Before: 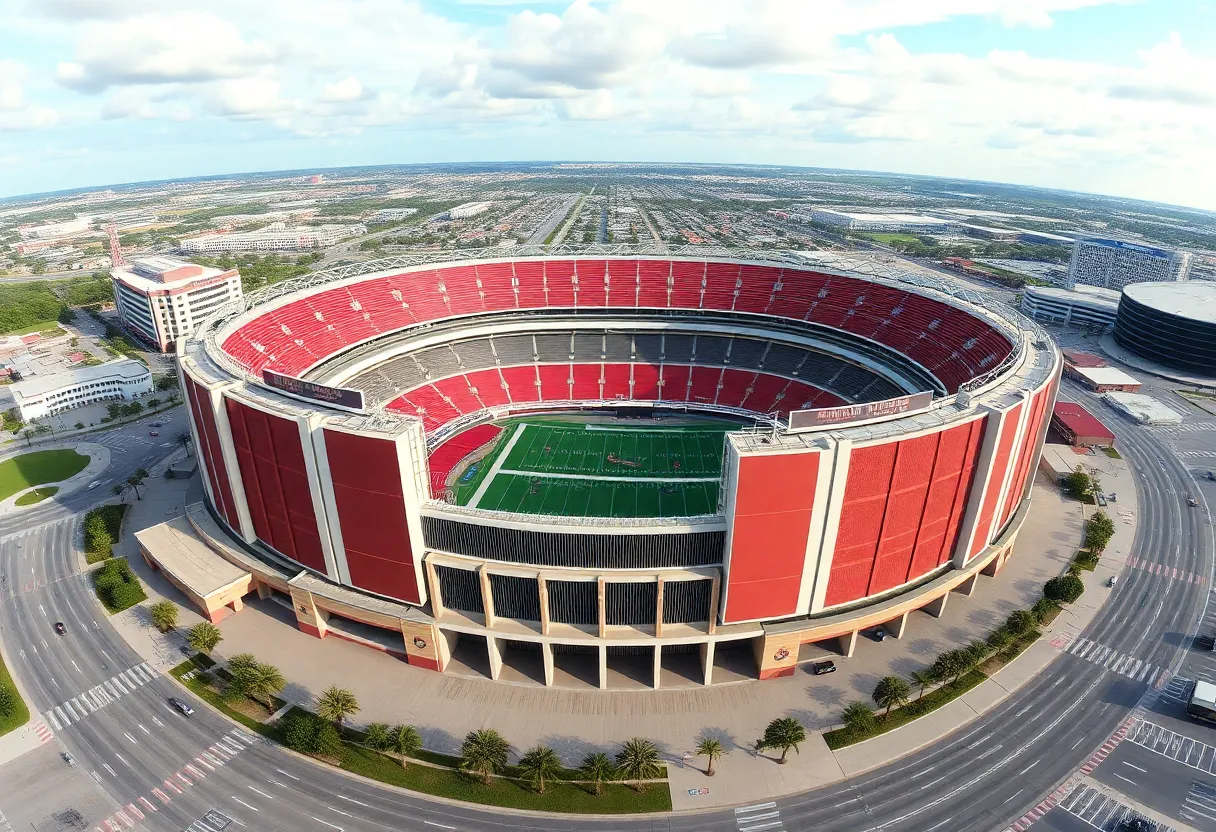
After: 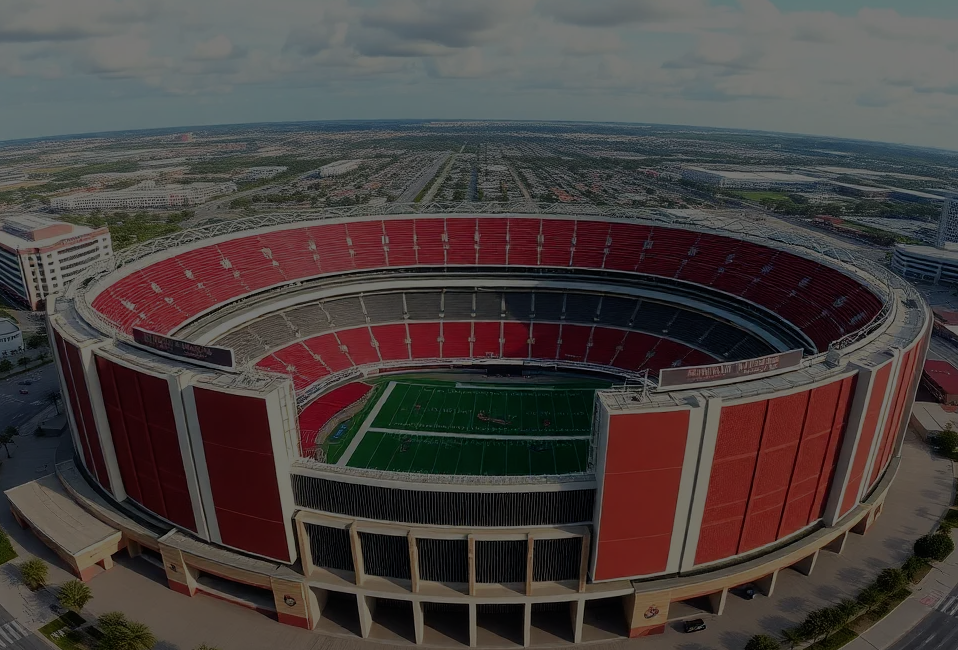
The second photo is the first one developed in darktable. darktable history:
exposure: exposure -2.446 EV, compensate highlight preservation false
crop and rotate: left 10.77%, top 5.1%, right 10.41%, bottom 16.76%
